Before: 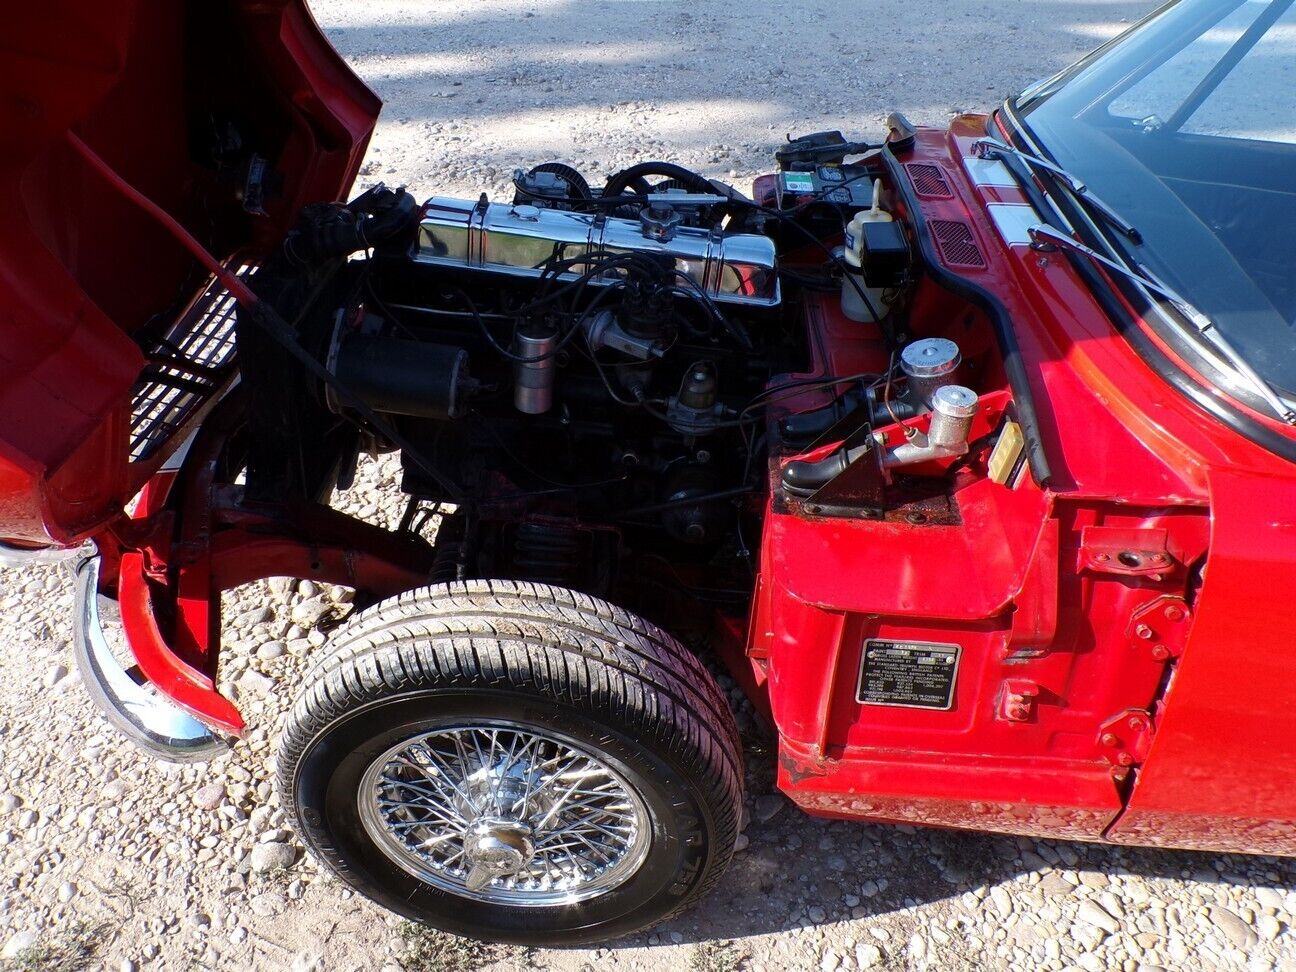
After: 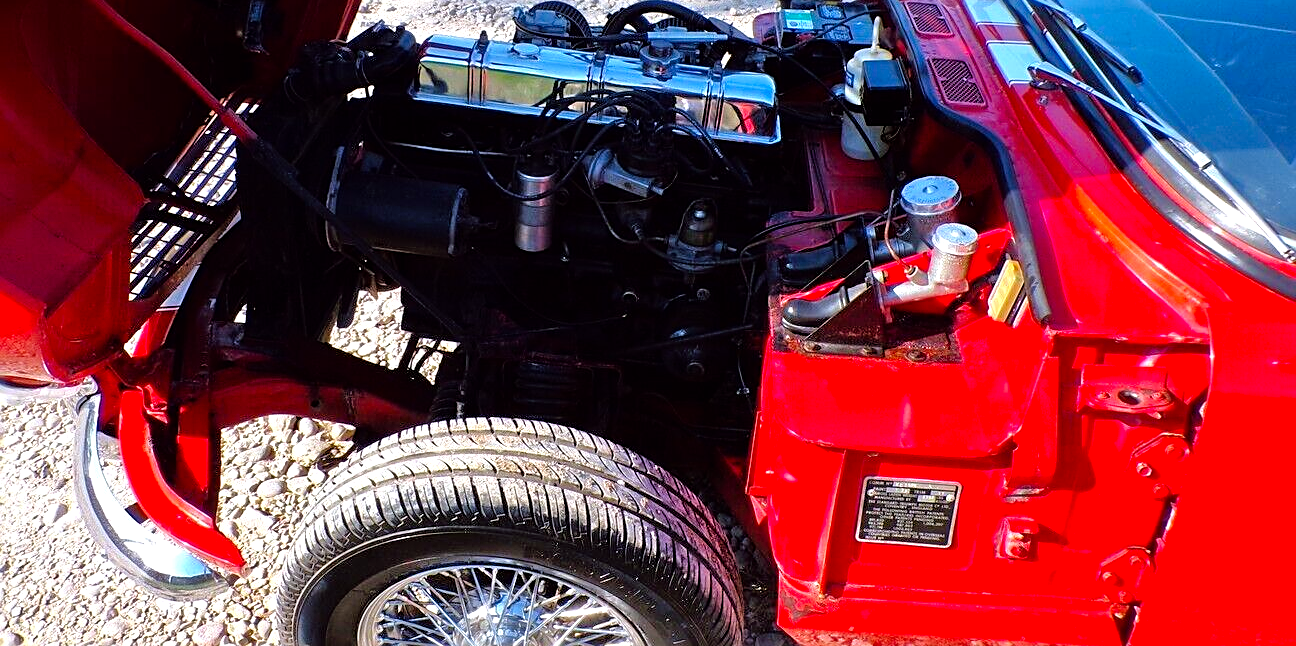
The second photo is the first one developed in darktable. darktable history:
sharpen: on, module defaults
white balance: emerald 1
crop: top 16.727%, bottom 16.727%
color balance: lift [1, 1.001, 0.999, 1.001], gamma [1, 1.004, 1.007, 0.993], gain [1, 0.991, 0.987, 1.013], contrast 10%, output saturation 120%
tone equalizer: -7 EV 0.15 EV, -6 EV 0.6 EV, -5 EV 1.15 EV, -4 EV 1.33 EV, -3 EV 1.15 EV, -2 EV 0.6 EV, -1 EV 0.15 EV, mask exposure compensation -0.5 EV
